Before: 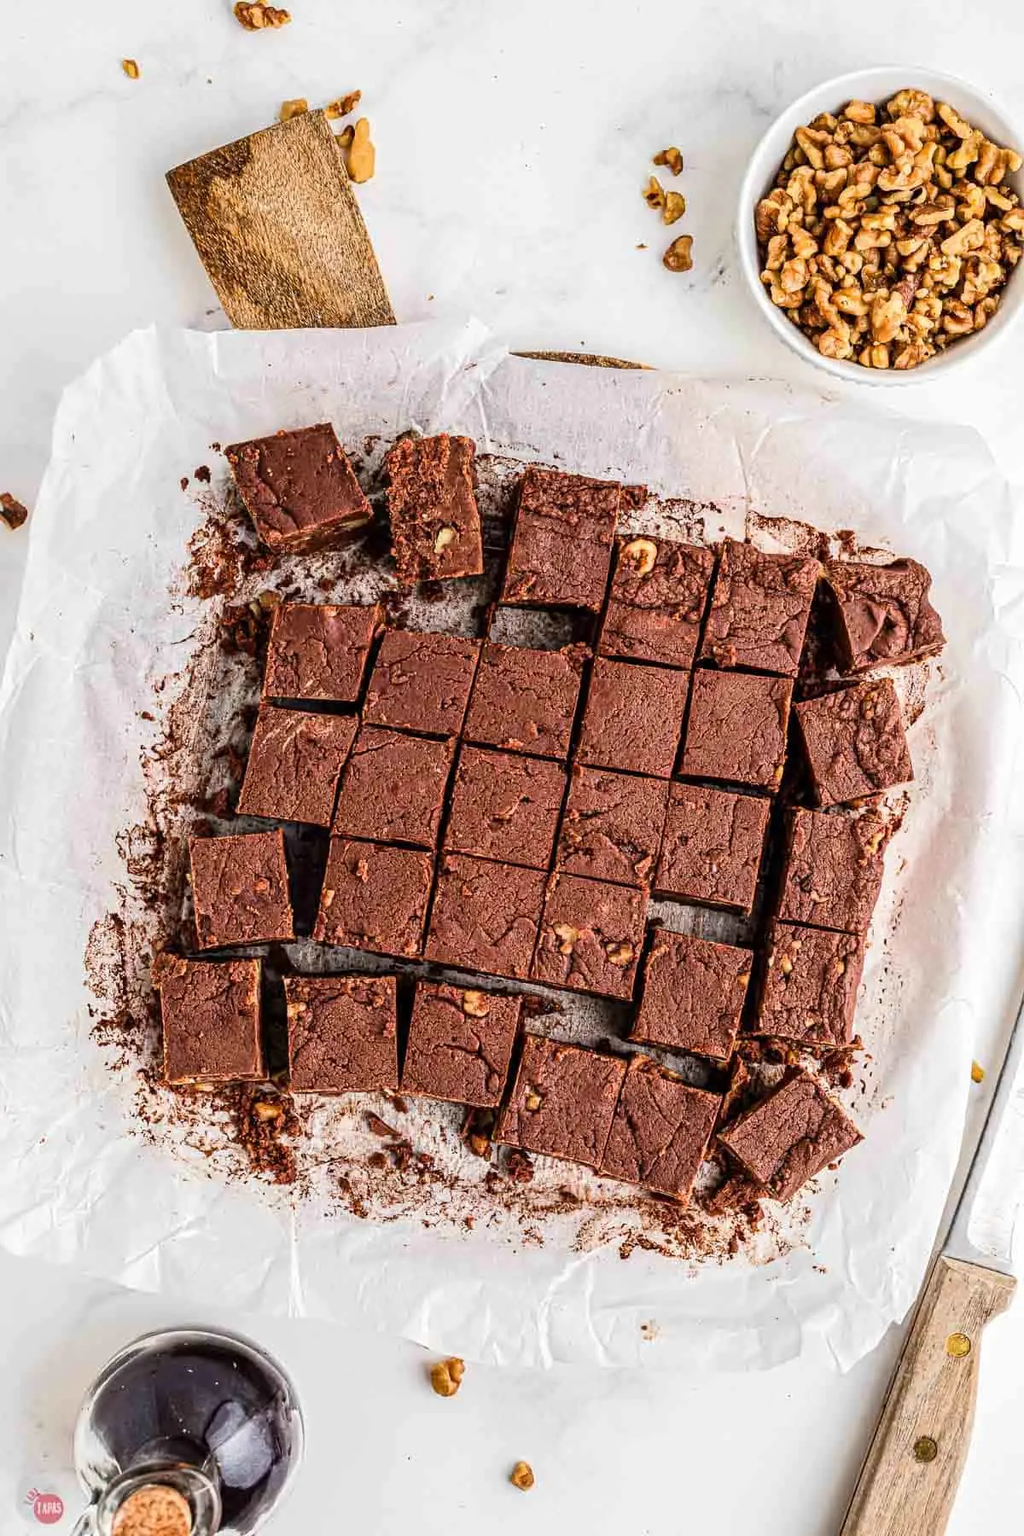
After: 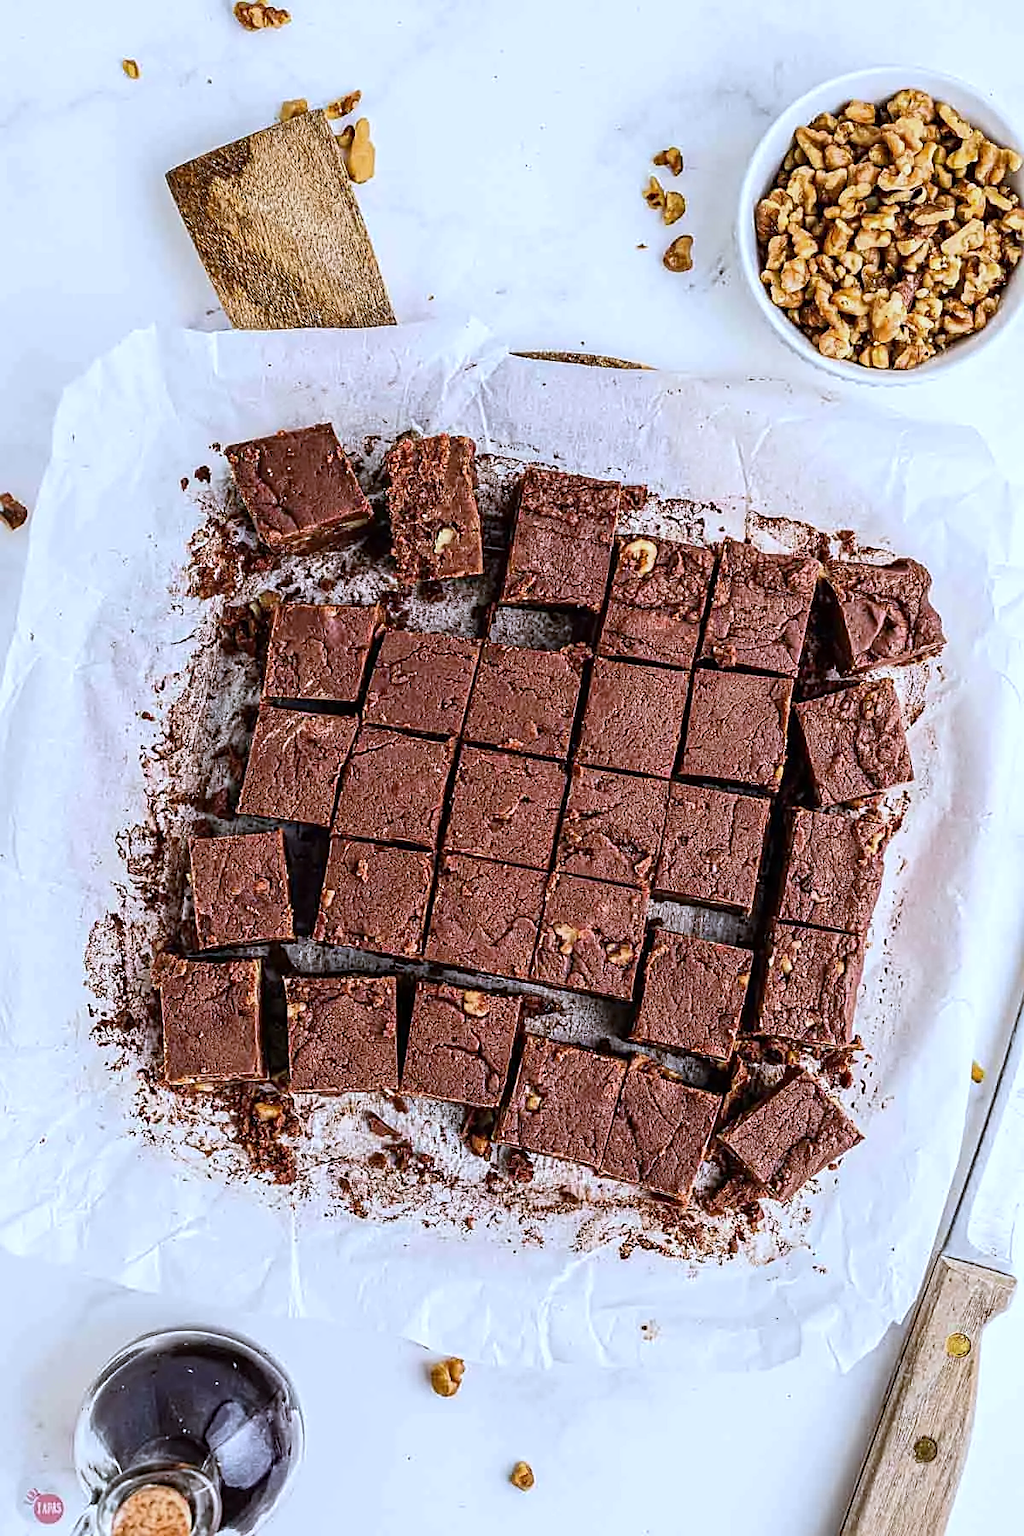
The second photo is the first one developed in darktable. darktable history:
white balance: red 0.926, green 1.003, blue 1.133
sharpen: on, module defaults
